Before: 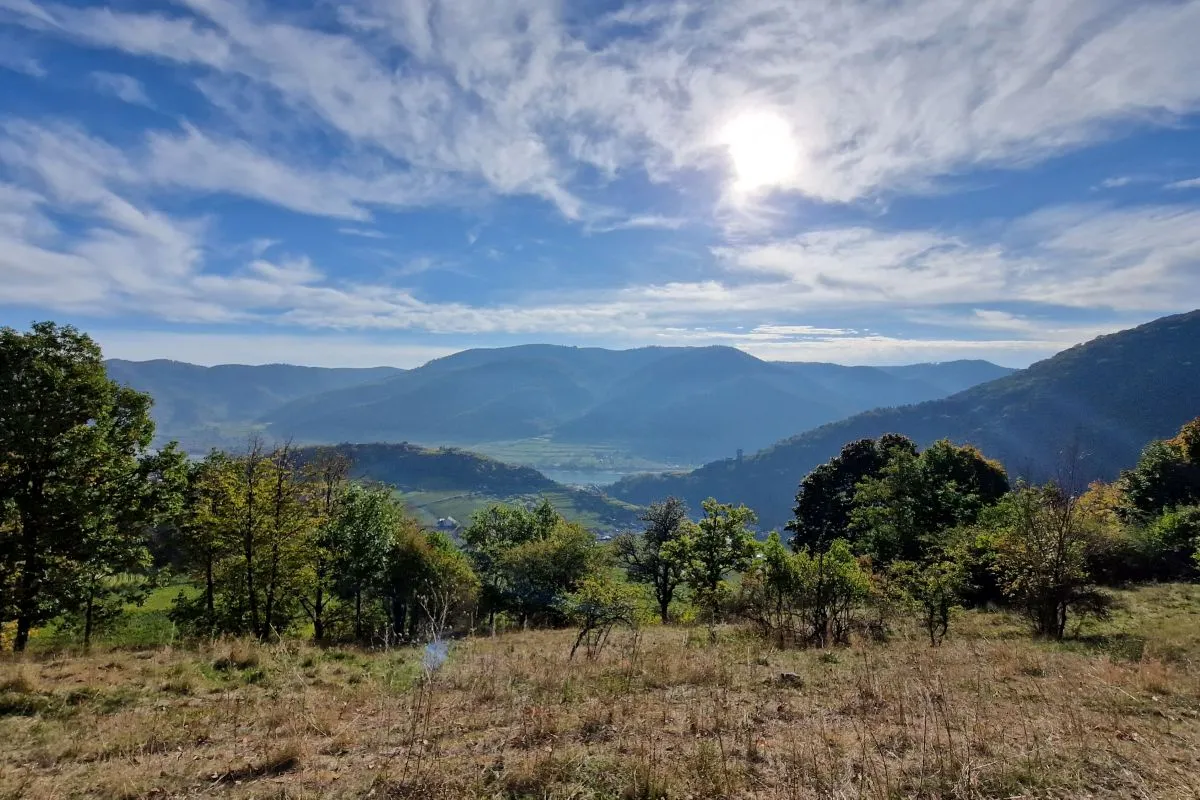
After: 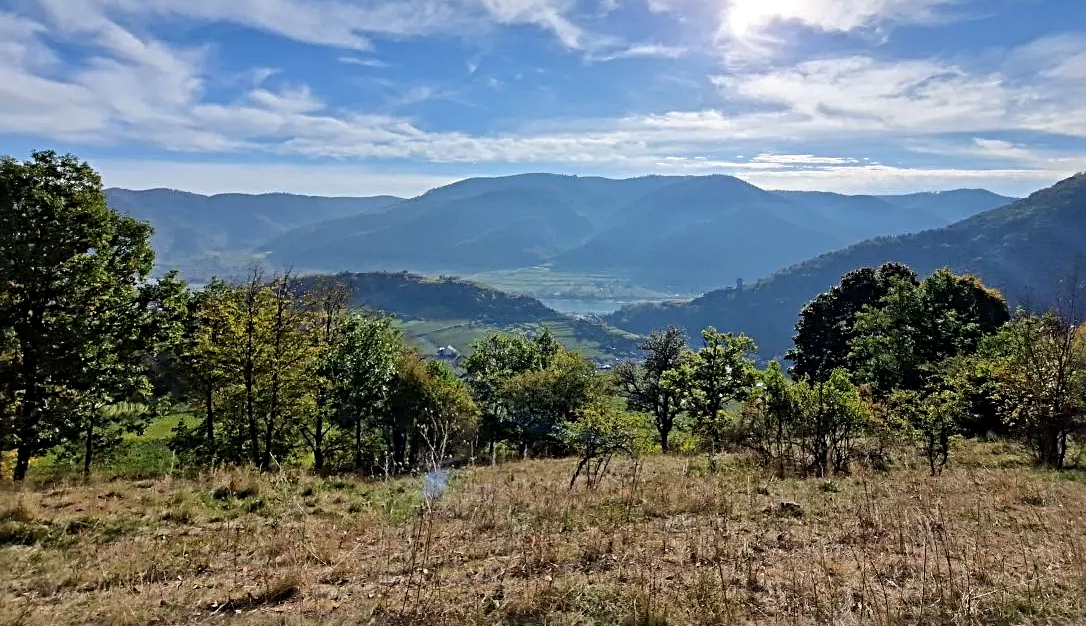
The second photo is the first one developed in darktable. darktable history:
sharpen: radius 3.979
exposure: exposure 0.205 EV, compensate highlight preservation false
crop: top 21.402%, right 9.451%, bottom 0.304%
